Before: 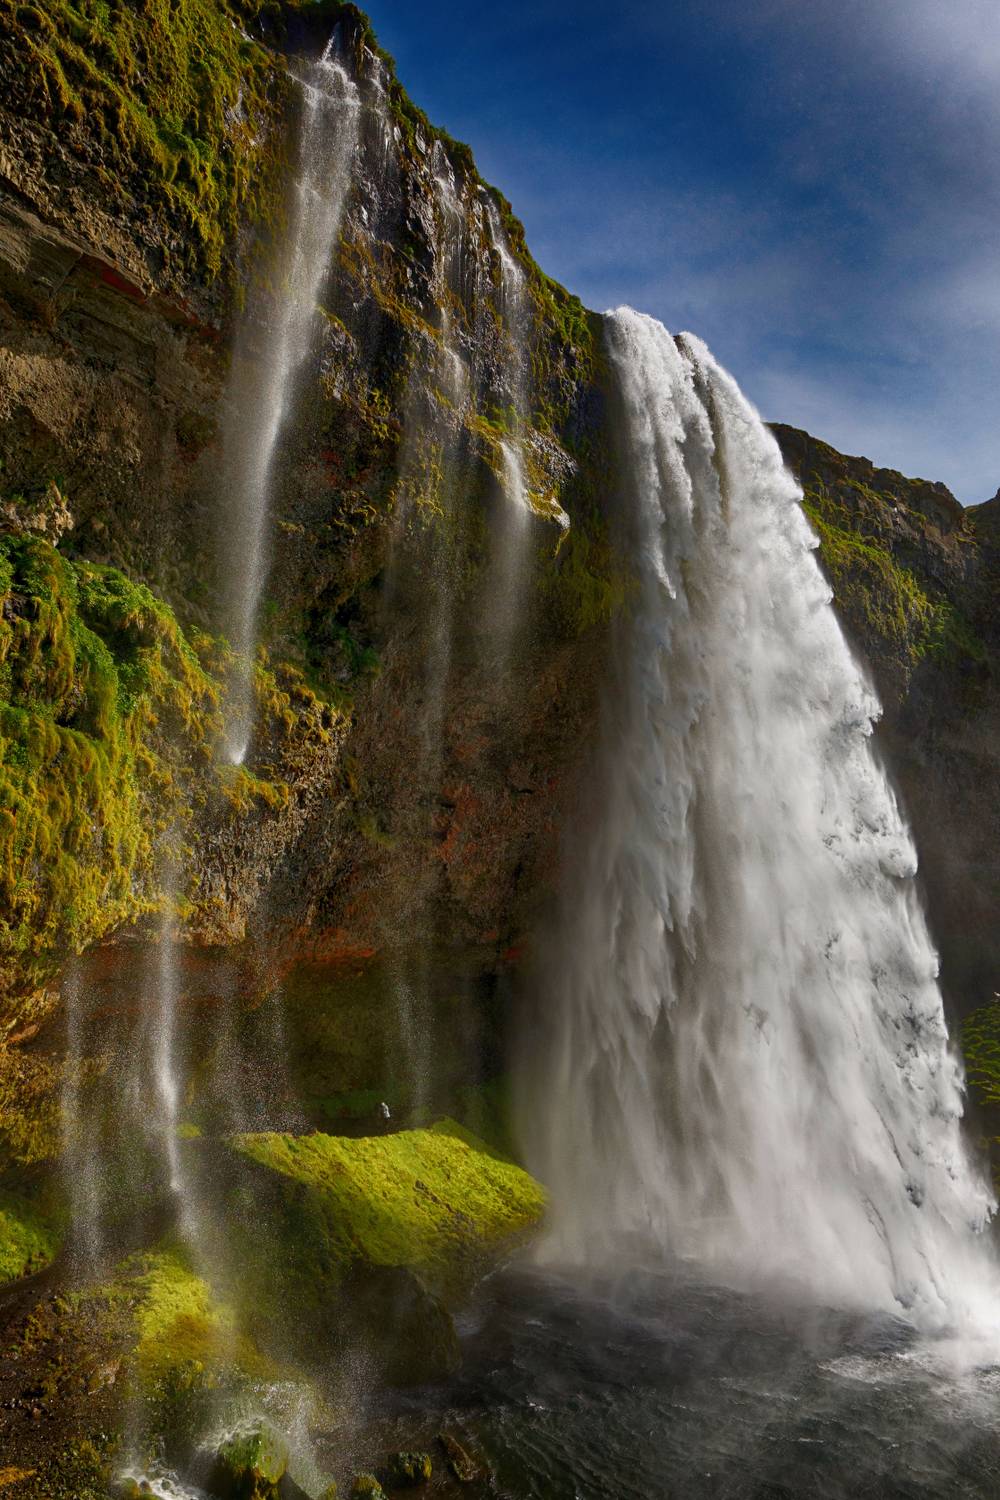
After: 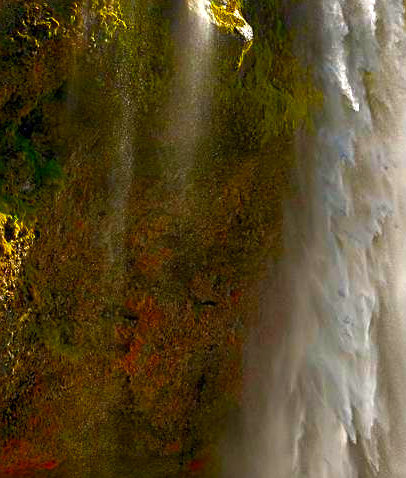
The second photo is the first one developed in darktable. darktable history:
exposure: black level correction 0, exposure 1 EV, compensate exposure bias true, compensate highlight preservation false
color balance rgb: perceptual saturation grading › global saturation 24.882%, global vibrance 44.915%
shadows and highlights: shadows -68.35, highlights 36.18, shadows color adjustment 97.67%, soften with gaussian
tone equalizer: edges refinement/feathering 500, mask exposure compensation -1.57 EV, preserve details no
crop: left 31.753%, top 32.563%, right 27.622%, bottom 35.559%
sharpen: on, module defaults
